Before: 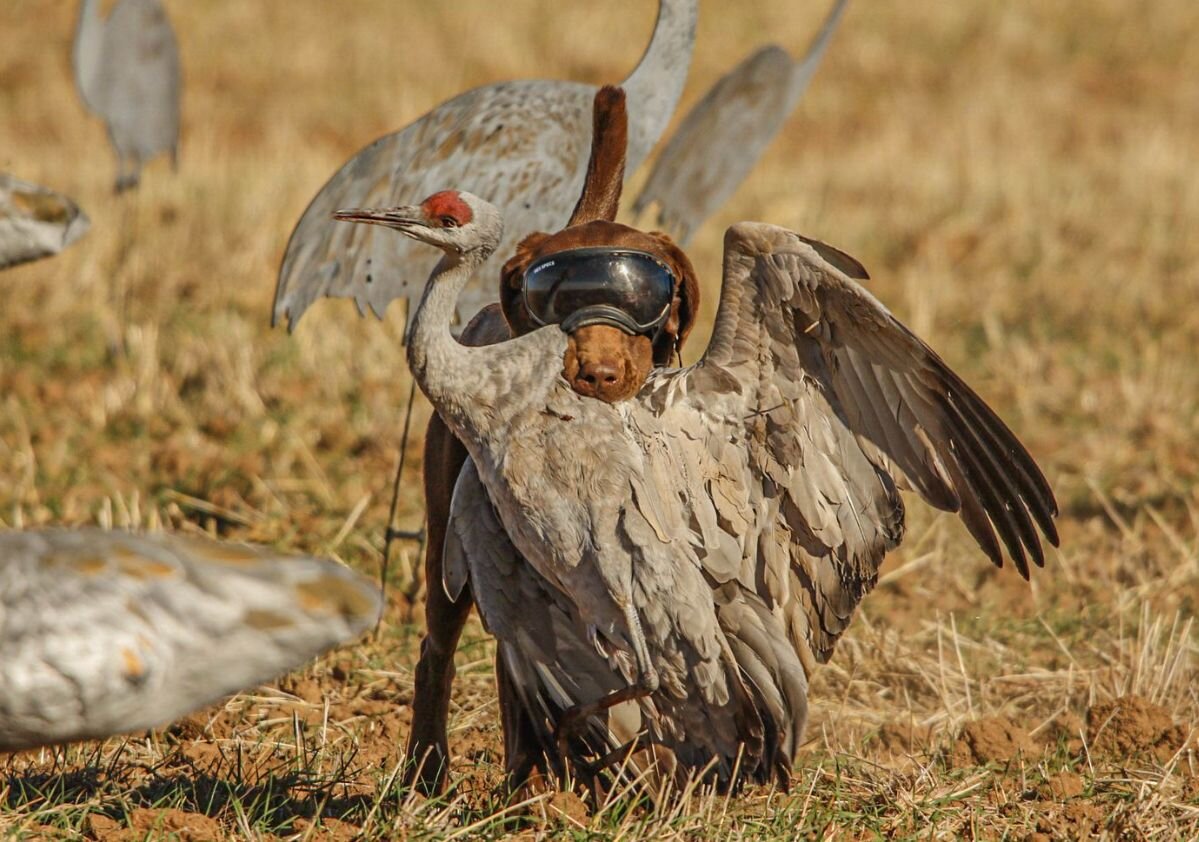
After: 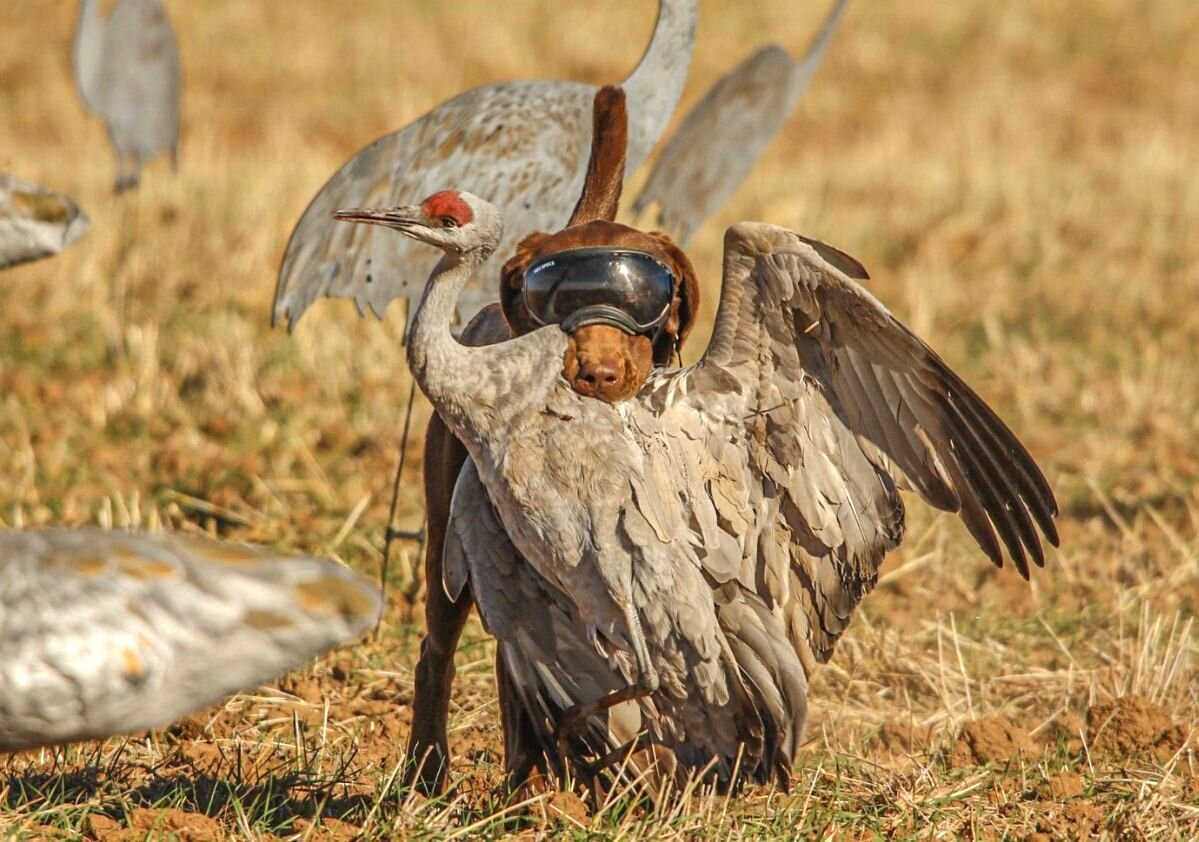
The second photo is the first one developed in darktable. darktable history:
exposure: exposure 0.559 EV, compensate highlight preservation false
shadows and highlights: shadows 25, white point adjustment -3, highlights -30
